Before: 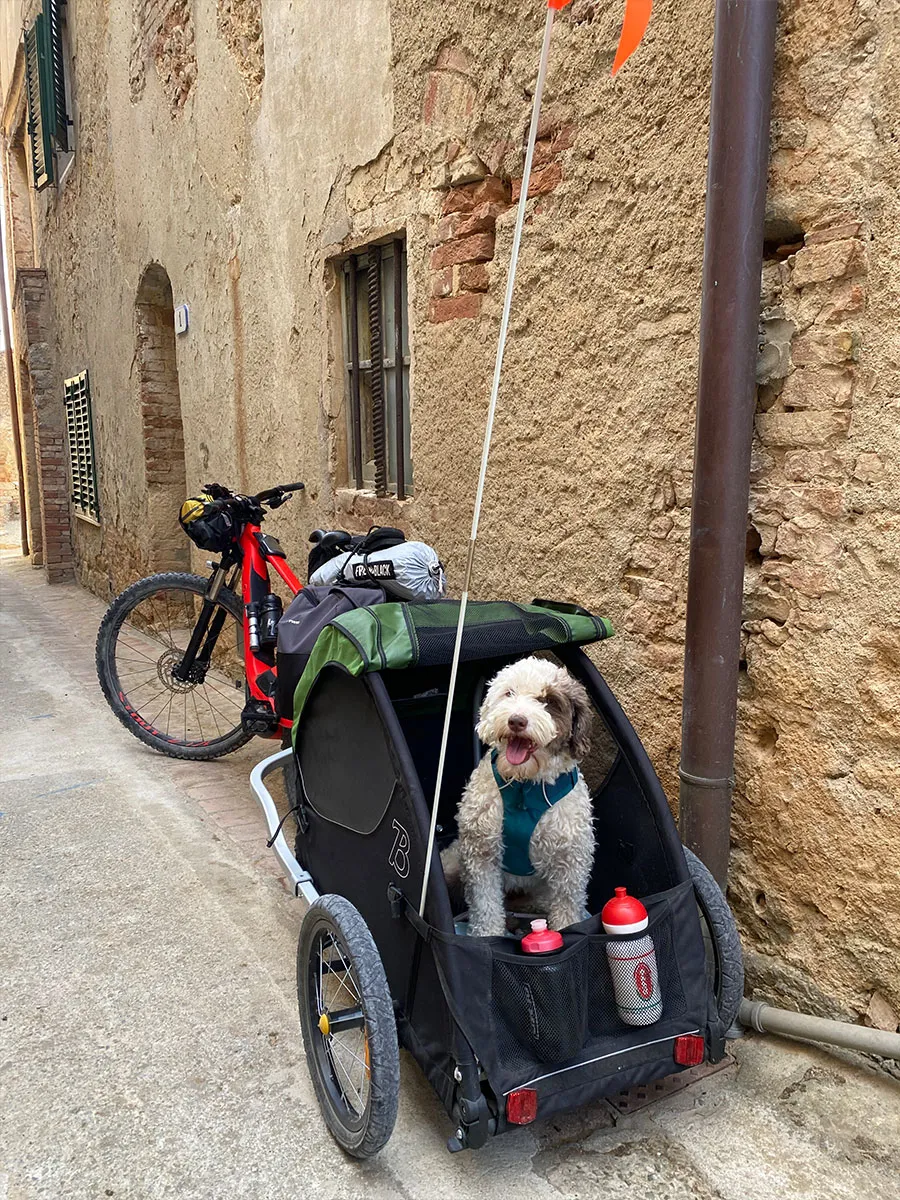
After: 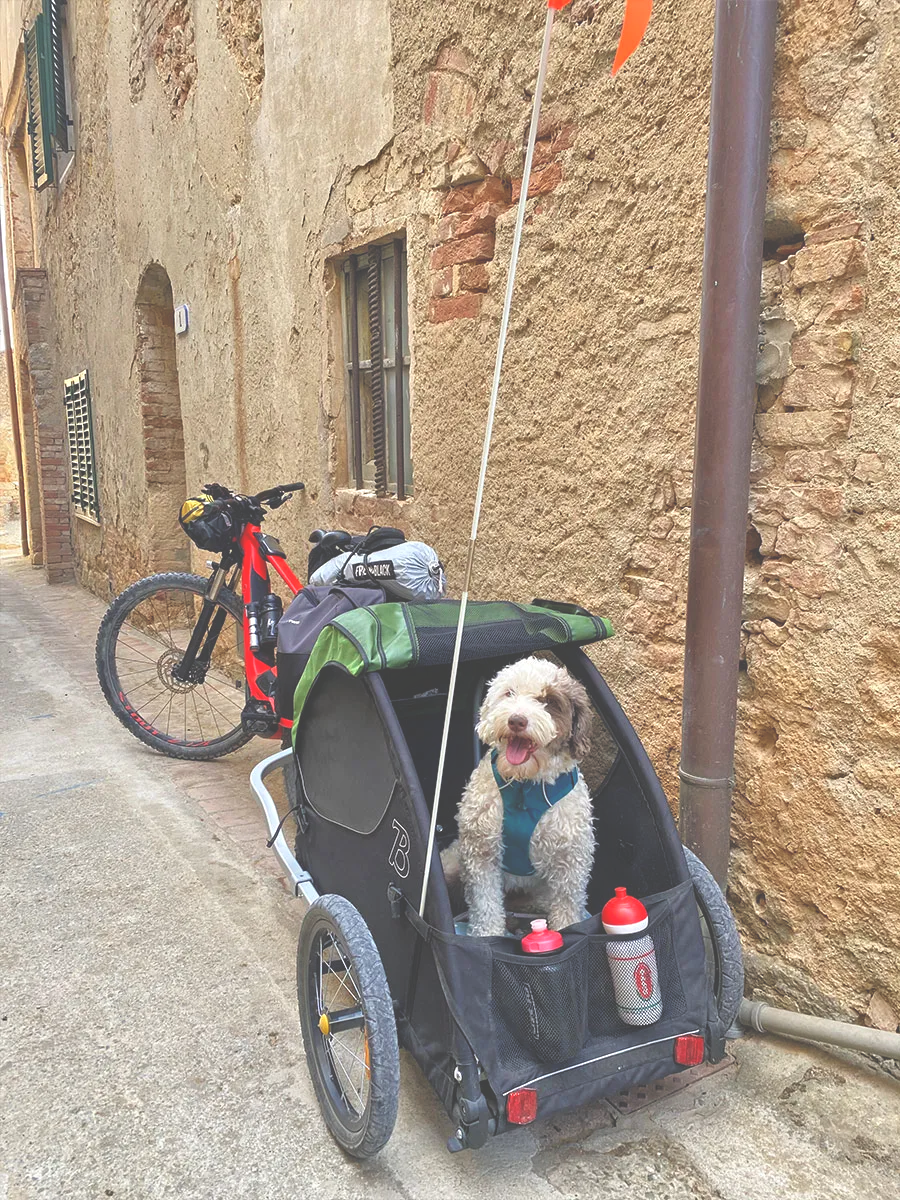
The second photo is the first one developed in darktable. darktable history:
tone equalizer: -7 EV 0.15 EV, -6 EV 0.6 EV, -5 EV 1.15 EV, -4 EV 1.33 EV, -3 EV 1.15 EV, -2 EV 0.6 EV, -1 EV 0.15 EV, mask exposure compensation -0.5 EV
exposure: black level correction -0.023, exposure -0.039 EV, compensate highlight preservation false
